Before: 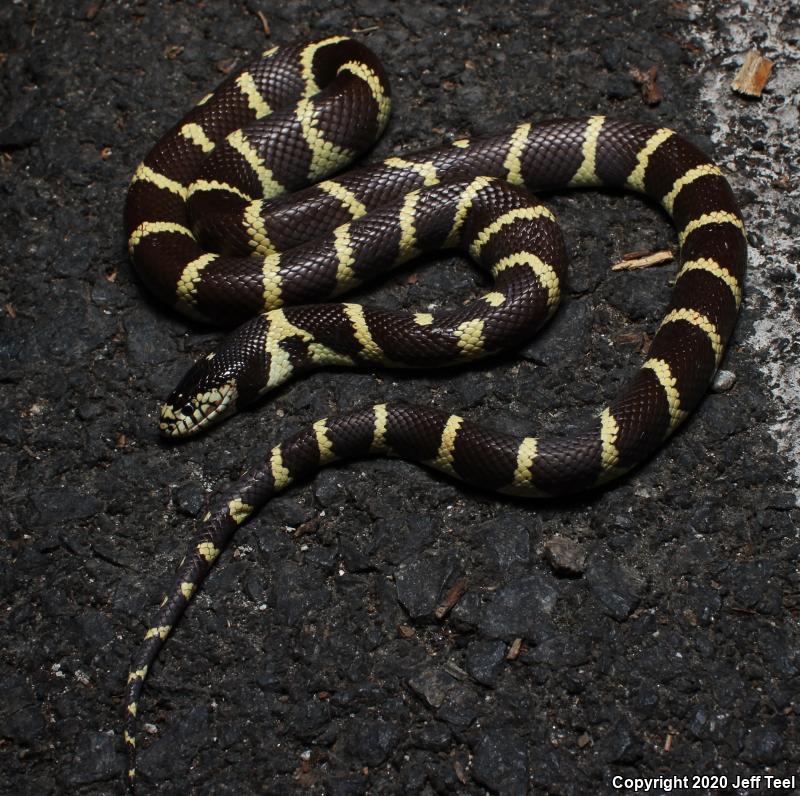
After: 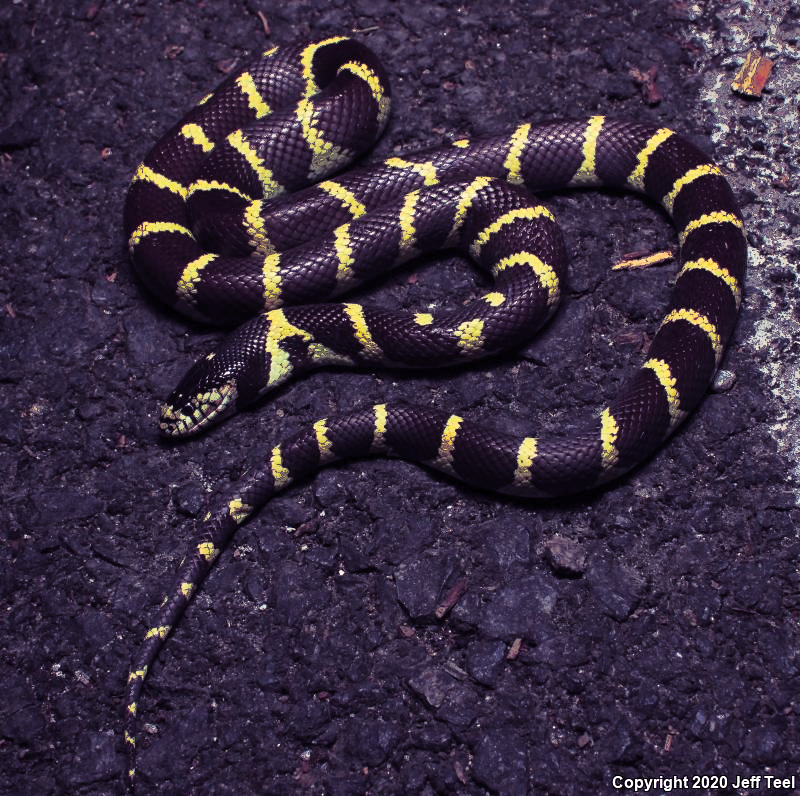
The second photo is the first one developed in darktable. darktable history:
split-toning: shadows › hue 255.6°, shadows › saturation 0.66, highlights › hue 43.2°, highlights › saturation 0.68, balance -50.1
color balance: on, module defaults
fill light: exposure -0.73 EV, center 0.69, width 2.2
contrast brightness saturation: contrast 0.2, brightness 0.2, saturation 0.8
